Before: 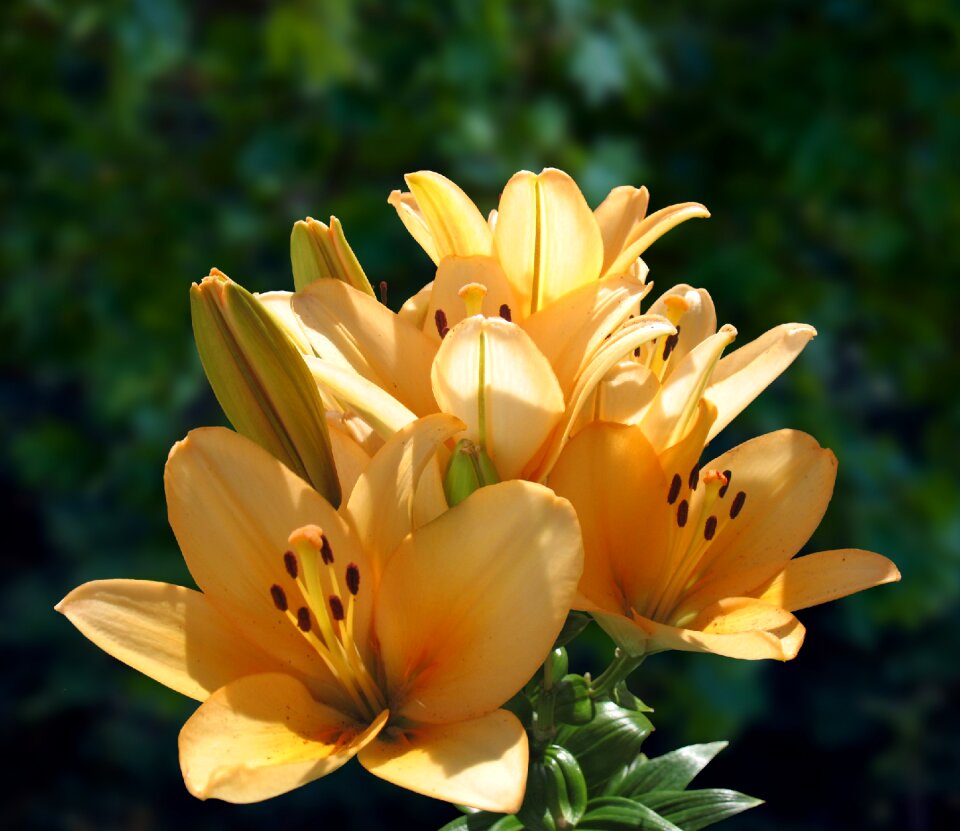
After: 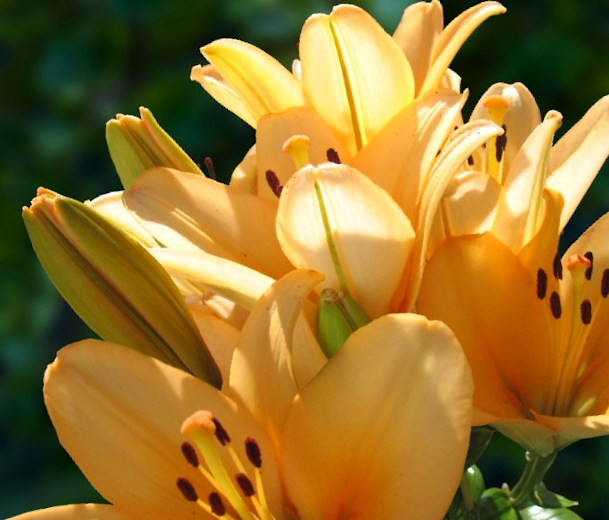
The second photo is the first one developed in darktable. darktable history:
rotate and perspective: rotation -14.8°, crop left 0.1, crop right 0.903, crop top 0.25, crop bottom 0.748
crop and rotate: left 13.409%, right 19.924%
